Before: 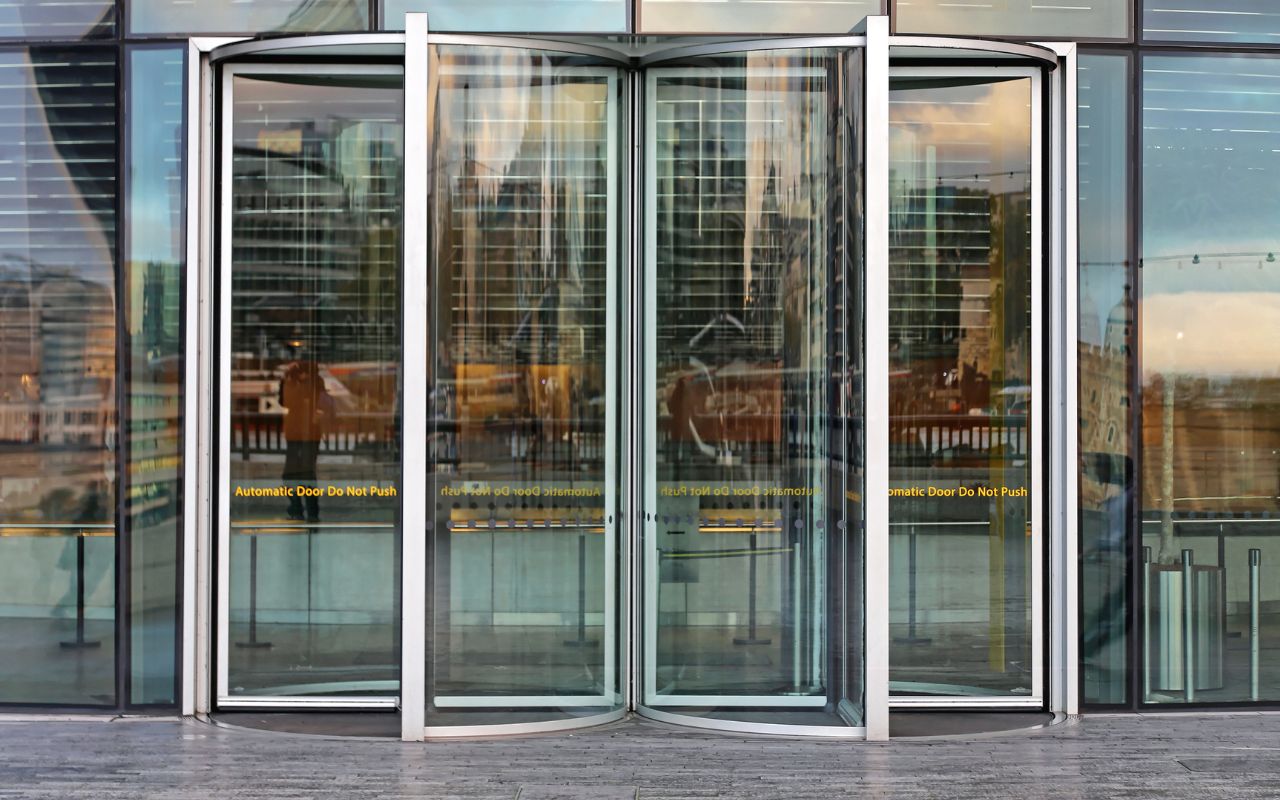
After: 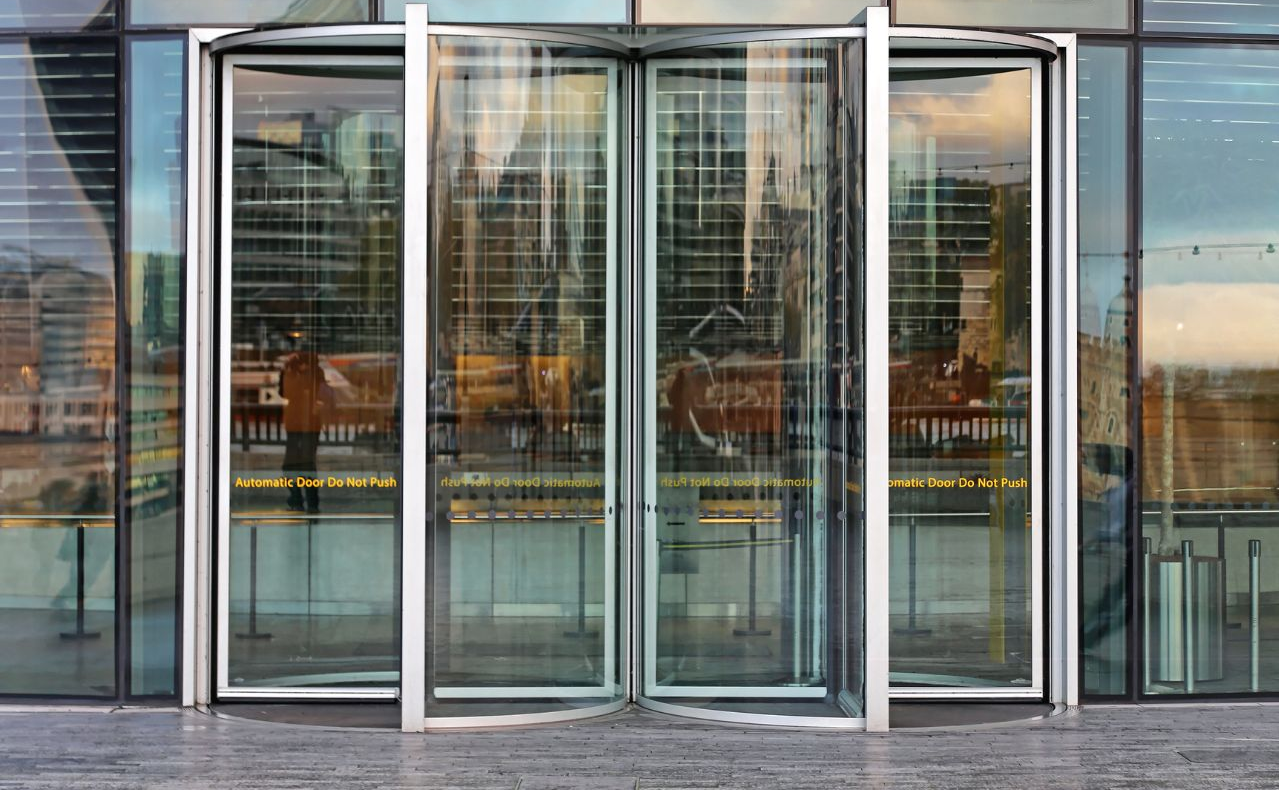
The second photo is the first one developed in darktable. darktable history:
crop: top 1.139%, right 0.012%
